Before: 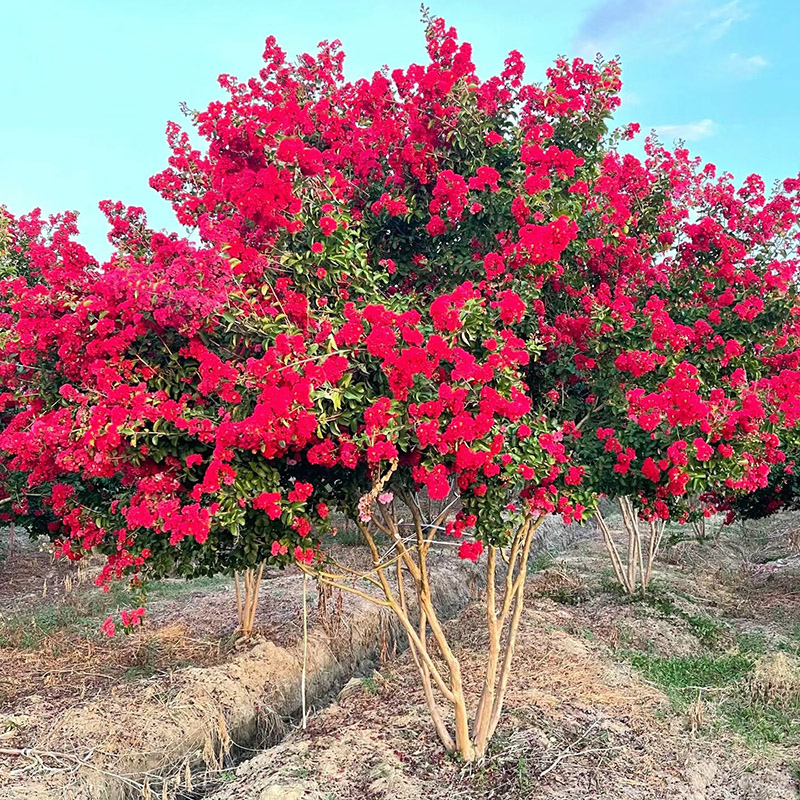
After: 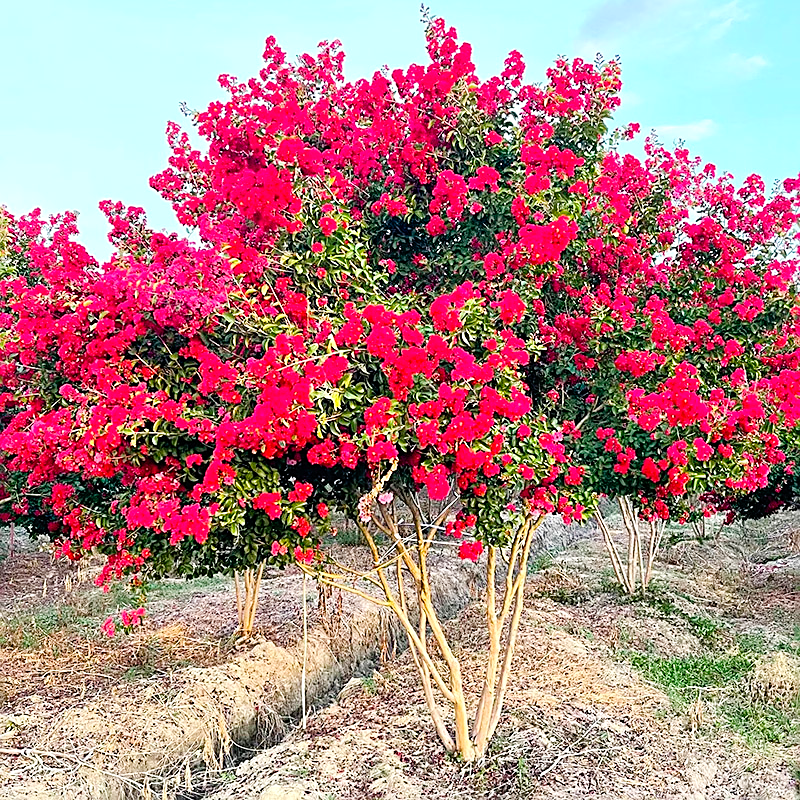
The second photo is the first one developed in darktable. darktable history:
color balance rgb: shadows lift › chroma 1.399%, shadows lift › hue 258.27°, power › hue 309.24°, linear chroma grading › global chroma 0.655%, perceptual saturation grading › global saturation 14.681%, global vibrance 30.4%, contrast 10.523%
tone curve: curves: ch0 [(0, 0) (0.07, 0.057) (0.15, 0.177) (0.352, 0.445) (0.59, 0.703) (0.857, 0.908) (1, 1)], preserve colors none
sharpen: on, module defaults
